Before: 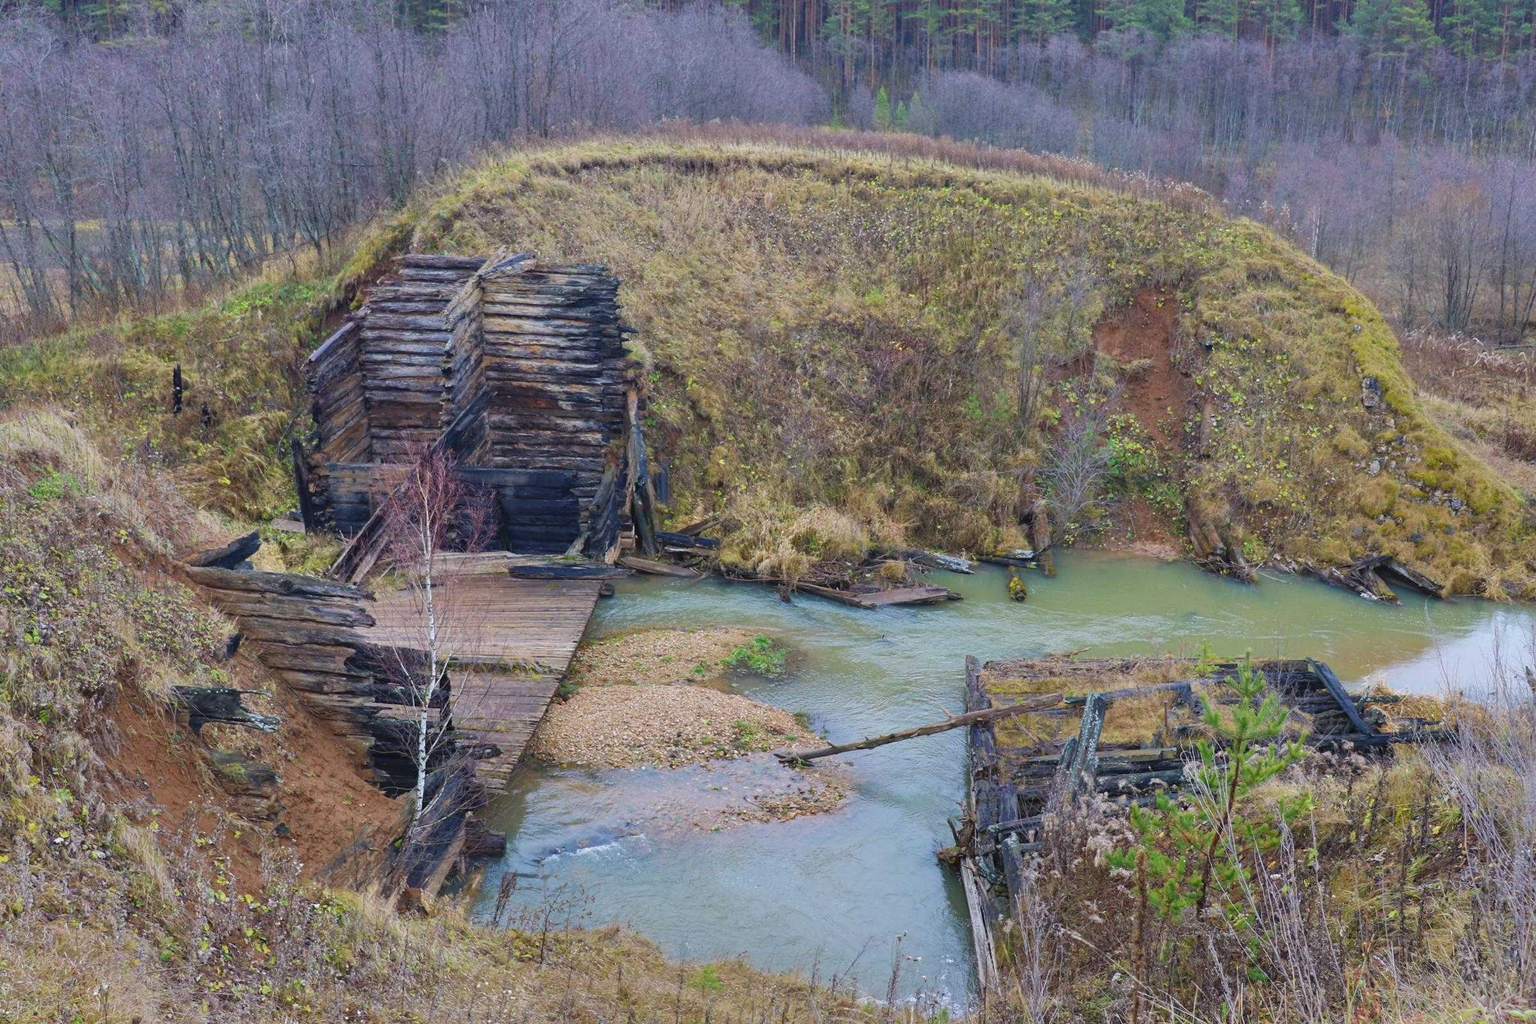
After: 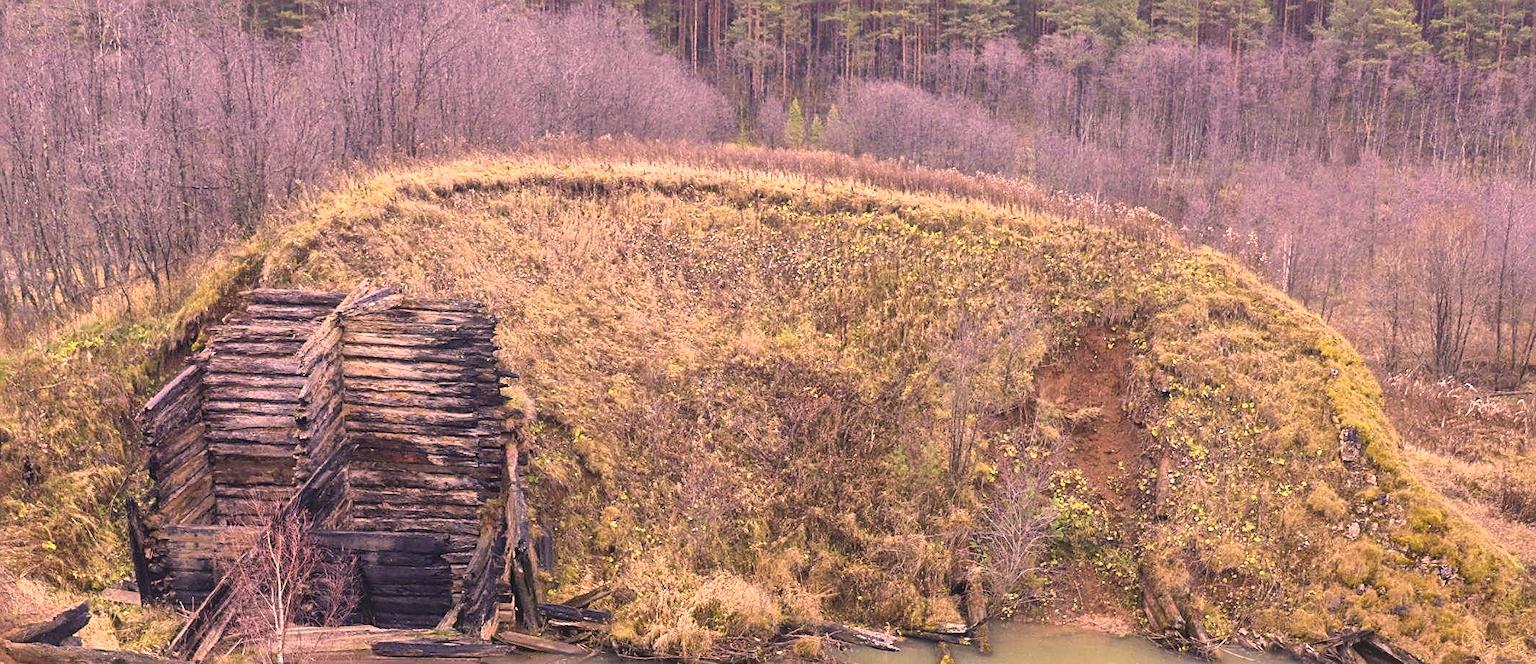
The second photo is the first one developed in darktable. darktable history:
exposure: black level correction 0, exposure 0.7 EV, compensate exposure bias true, compensate highlight preservation false
local contrast: mode bilateral grid, contrast 20, coarseness 50, detail 144%, midtone range 0.2
crop and rotate: left 11.812%, bottom 42.776%
sharpen: on, module defaults
color correction: highlights a* 40, highlights b* 40, saturation 0.69
white balance: red 0.974, blue 1.044
contrast equalizer: octaves 7, y [[0.6 ×6], [0.55 ×6], [0 ×6], [0 ×6], [0 ×6]], mix -0.3
